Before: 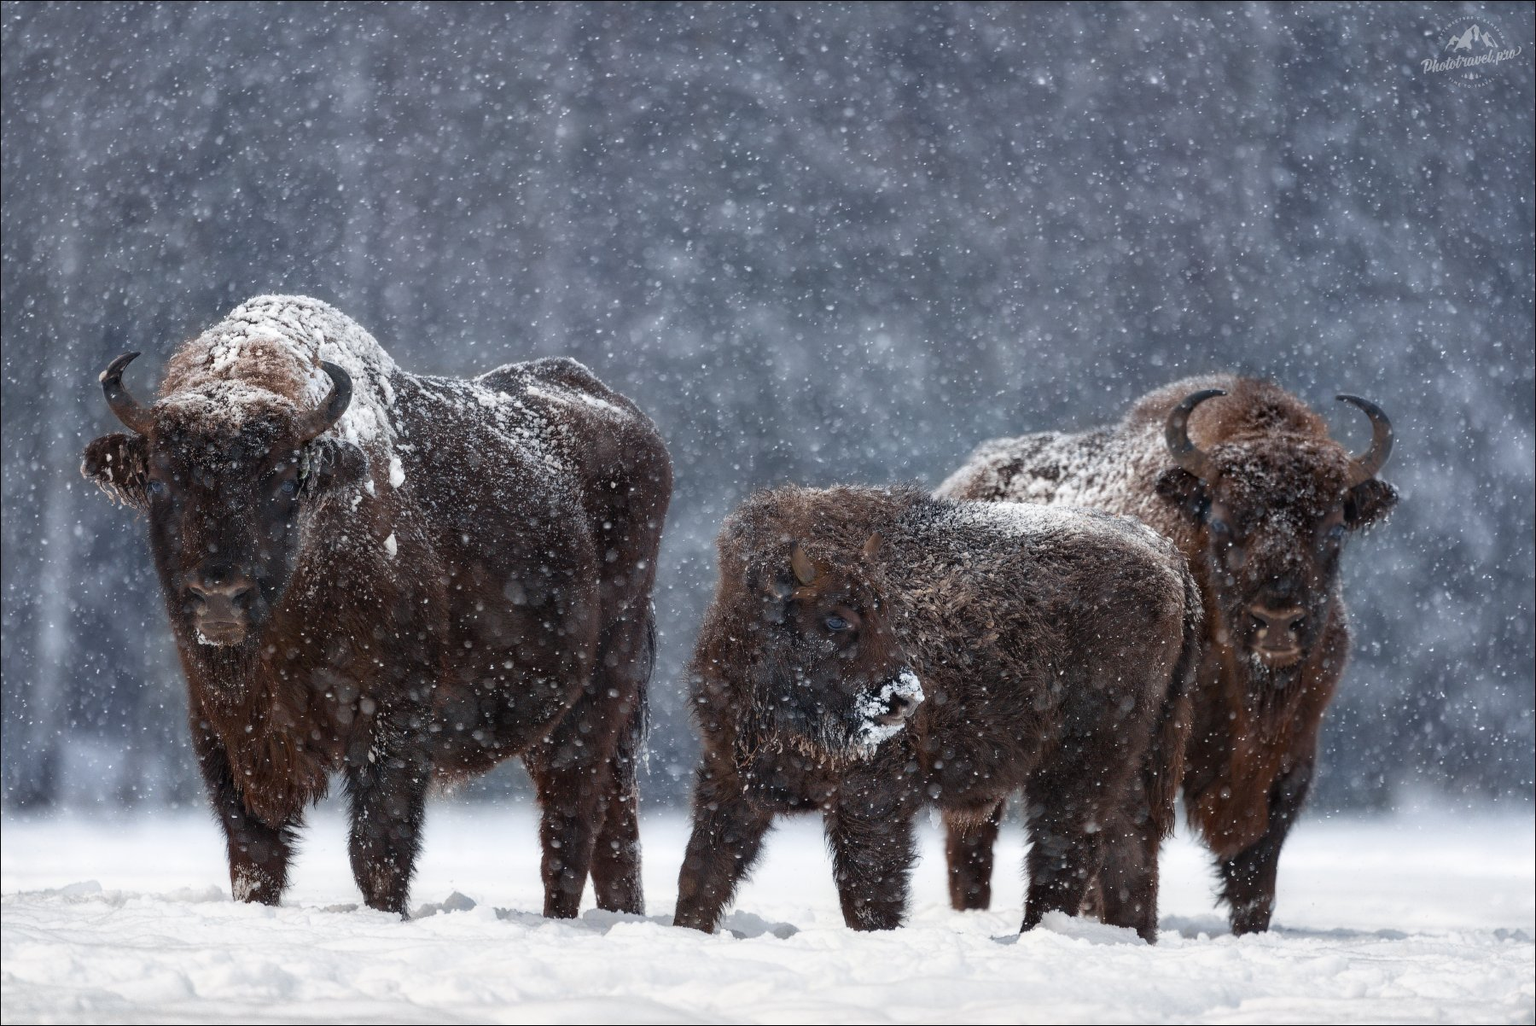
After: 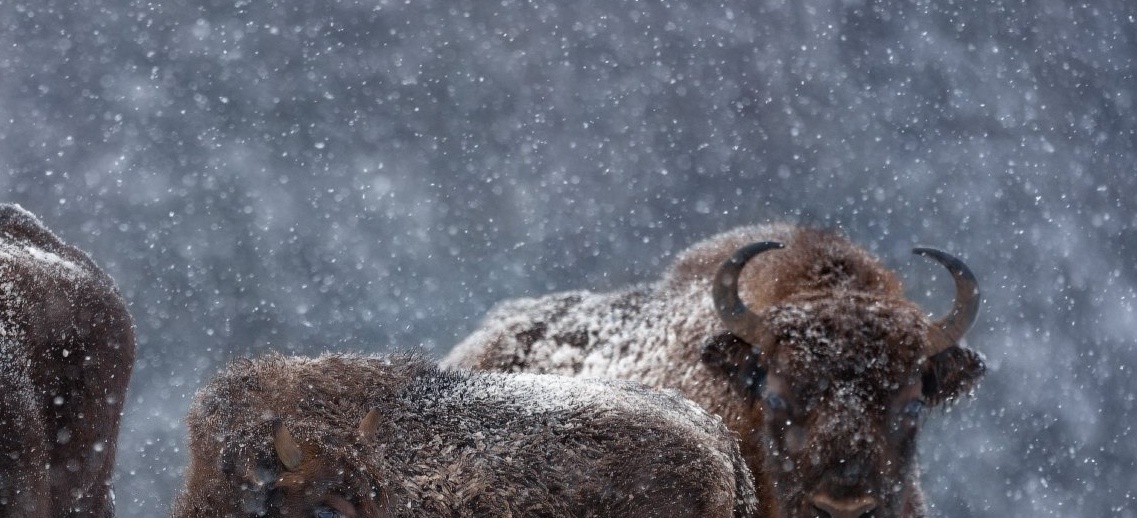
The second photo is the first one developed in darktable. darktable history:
crop: left 36.296%, top 17.936%, right 0.485%, bottom 38.927%
